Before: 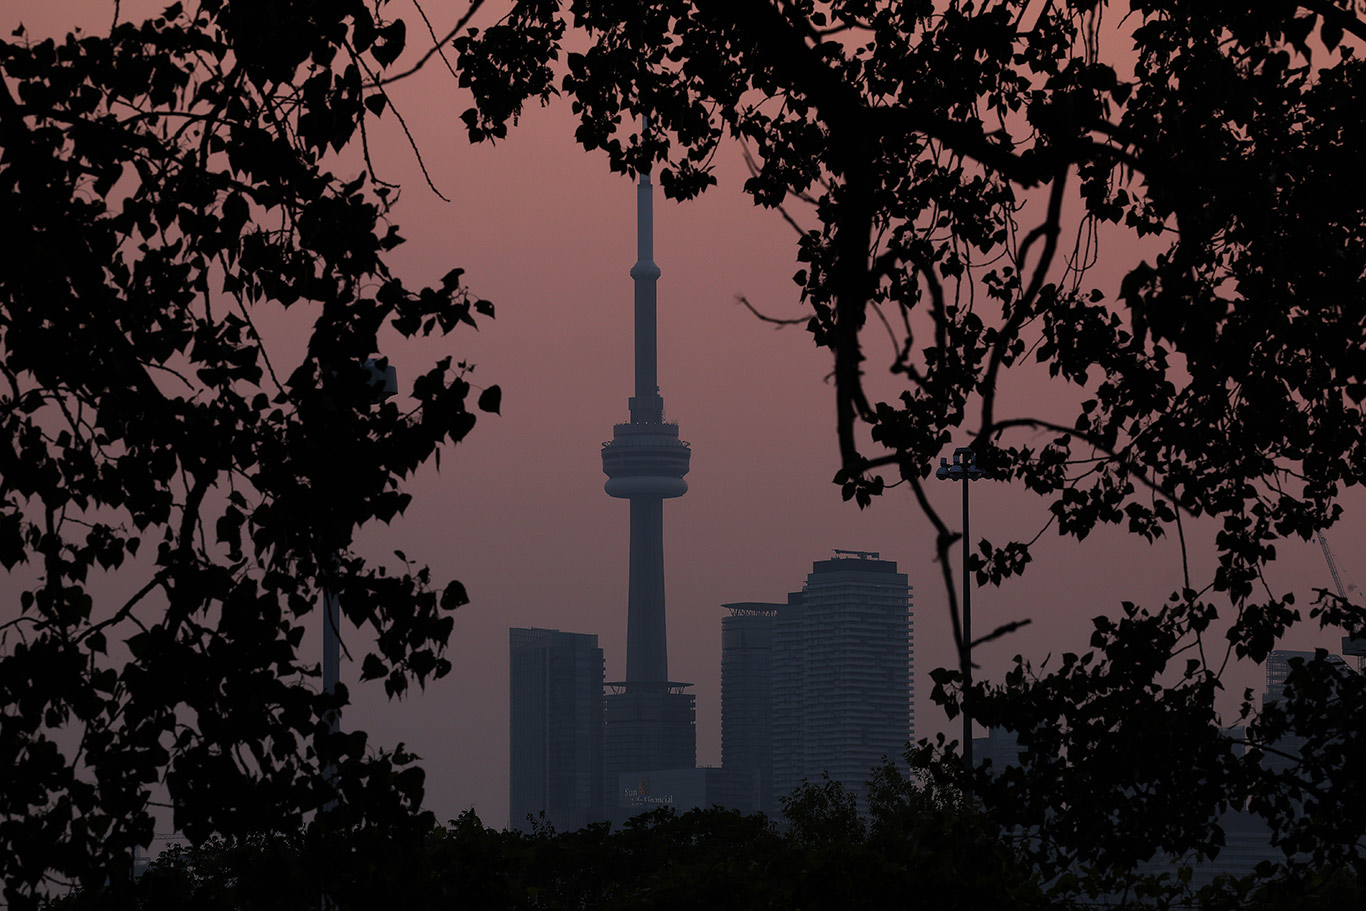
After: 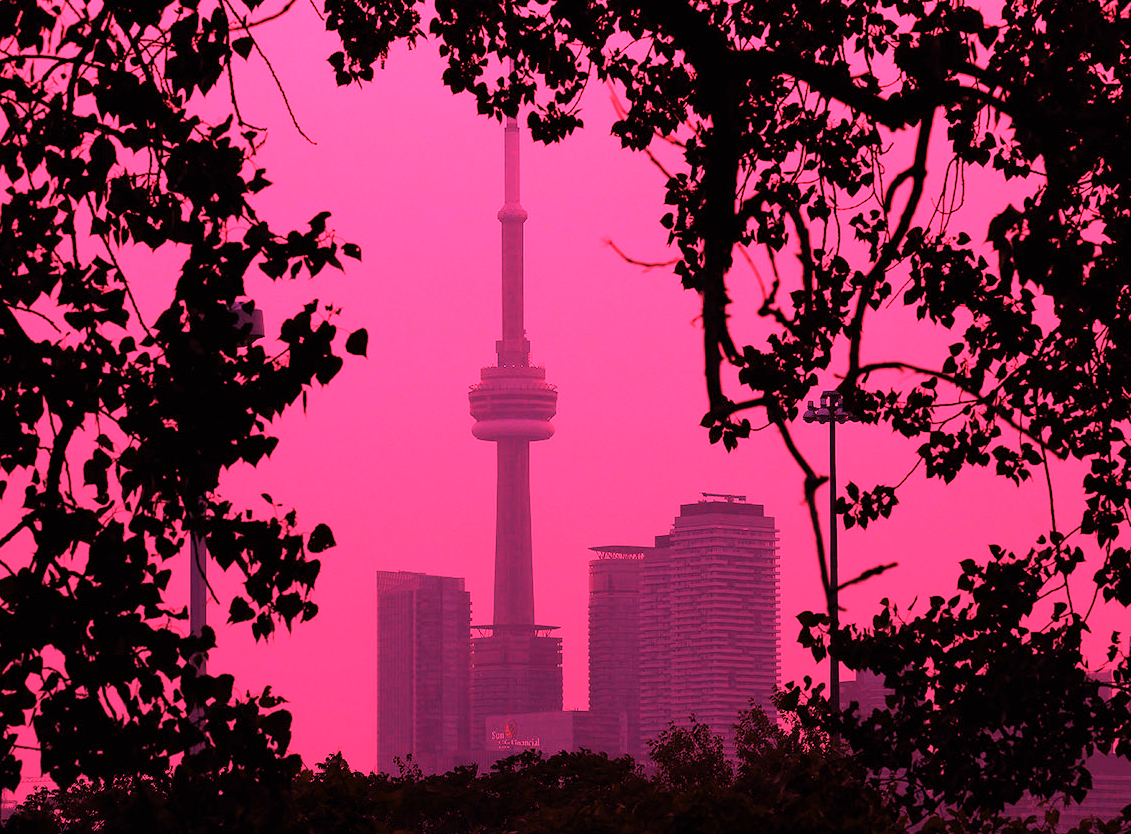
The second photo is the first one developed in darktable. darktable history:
crop: left 9.807%, top 6.259%, right 7.334%, bottom 2.177%
white balance: red 4.26, blue 1.802
